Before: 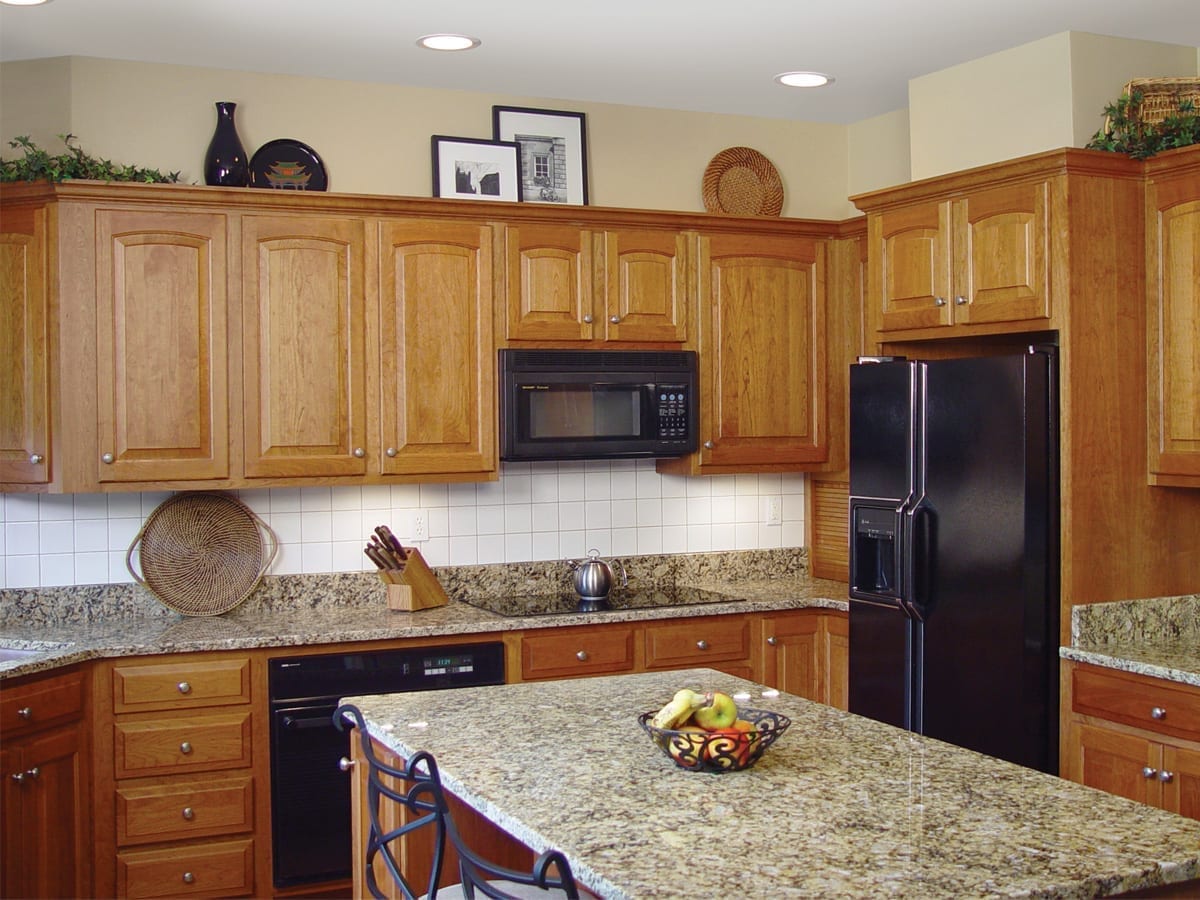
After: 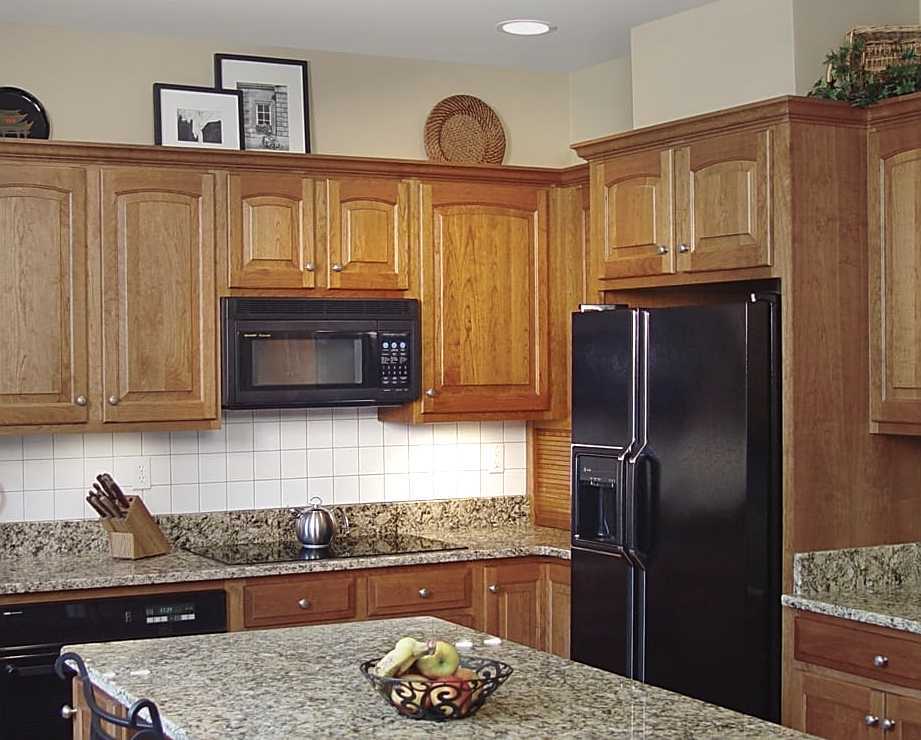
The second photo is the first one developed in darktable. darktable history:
sharpen: on, module defaults
exposure: black level correction -0.002, exposure 0.538 EV, compensate highlight preservation false
crop: left 23.238%, top 5.851%, bottom 11.829%
vignetting: fall-off start 30.82%, fall-off radius 35.66%, brightness -0.408, saturation -0.308
color zones: curves: ch0 [(0.068, 0.464) (0.25, 0.5) (0.48, 0.508) (0.75, 0.536) (0.886, 0.476) (0.967, 0.456)]; ch1 [(0.066, 0.456) (0.25, 0.5) (0.616, 0.508) (0.746, 0.56) (0.934, 0.444)]
